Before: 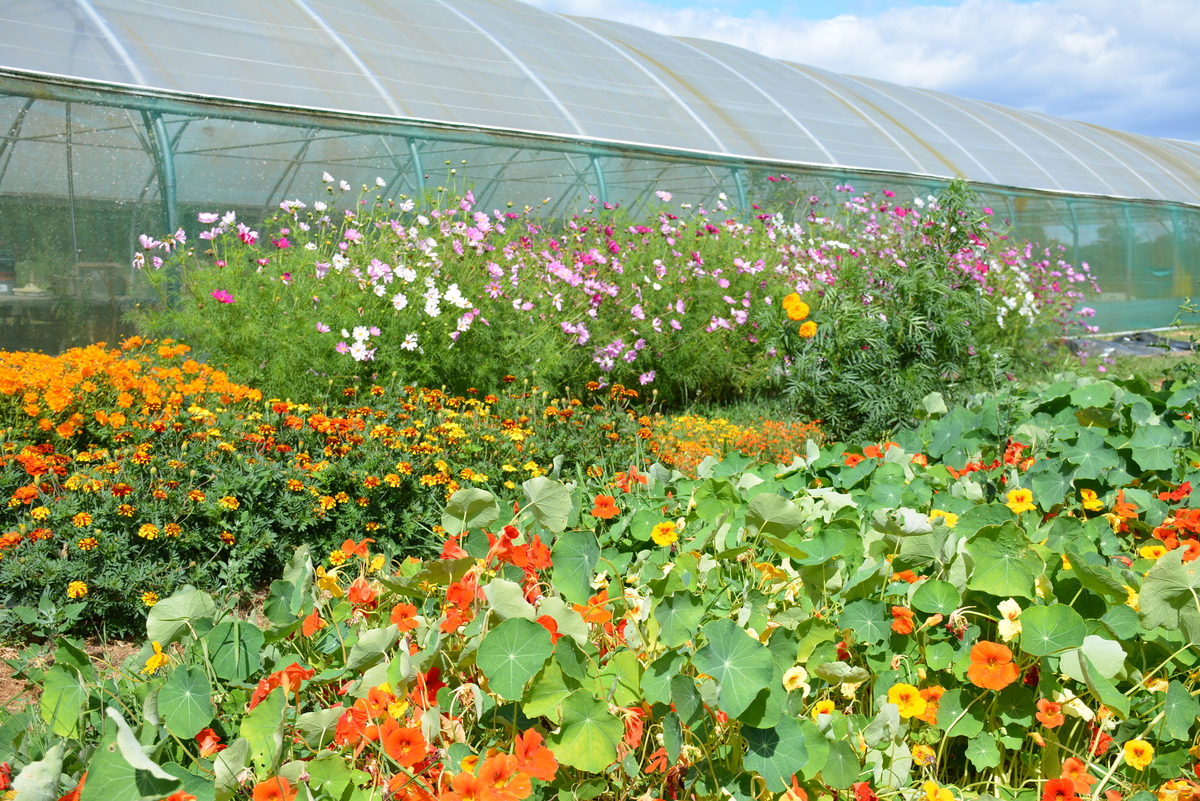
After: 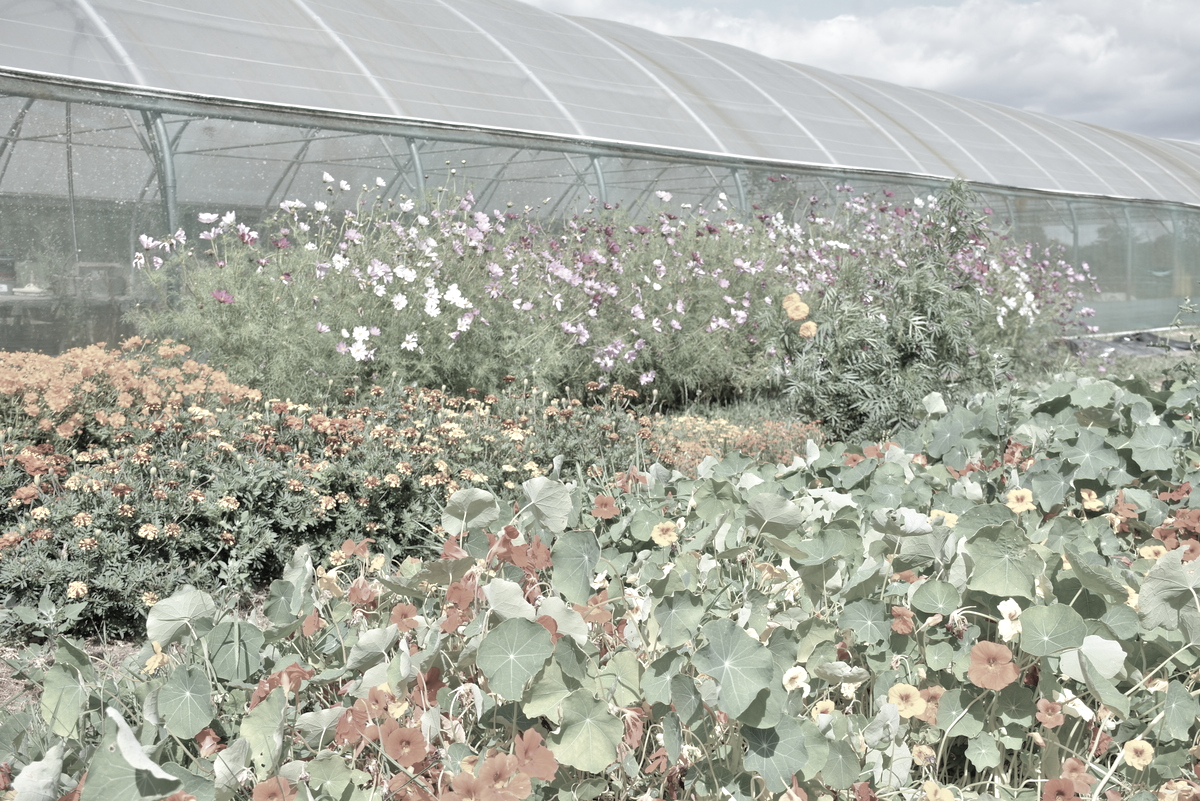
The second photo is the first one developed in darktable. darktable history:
tone equalizer: -7 EV 0.15 EV, -6 EV 0.6 EV, -5 EV 1.15 EV, -4 EV 1.33 EV, -3 EV 1.15 EV, -2 EV 0.6 EV, -1 EV 0.15 EV, mask exposure compensation -0.5 EV
color correction: saturation 0.2
